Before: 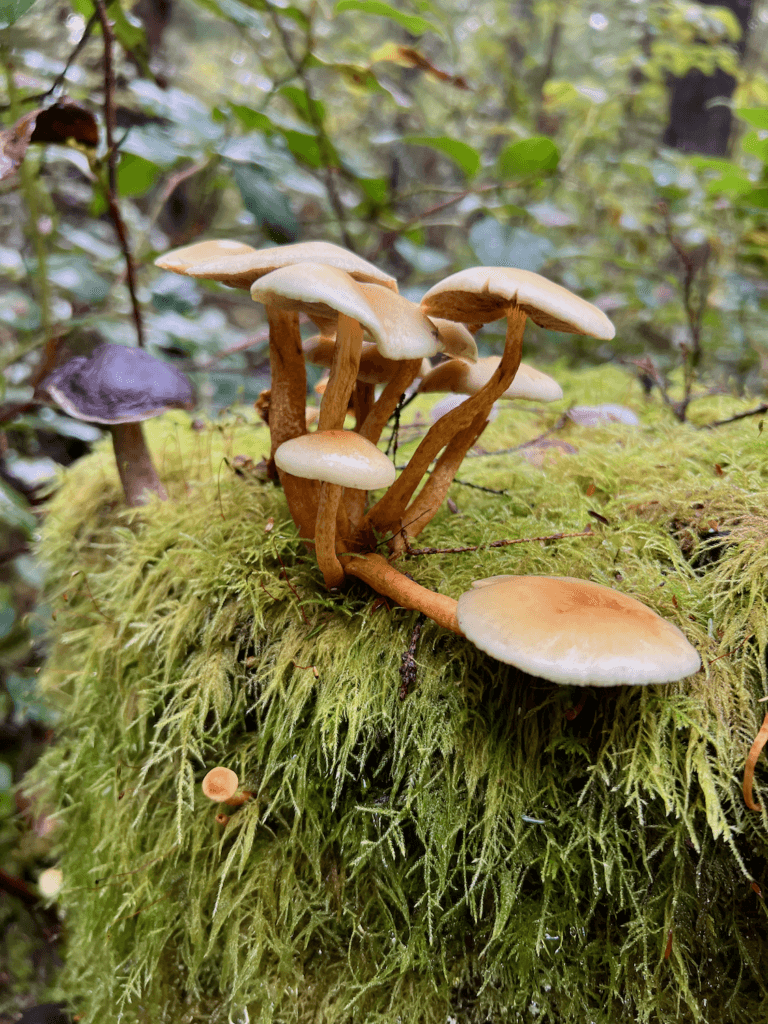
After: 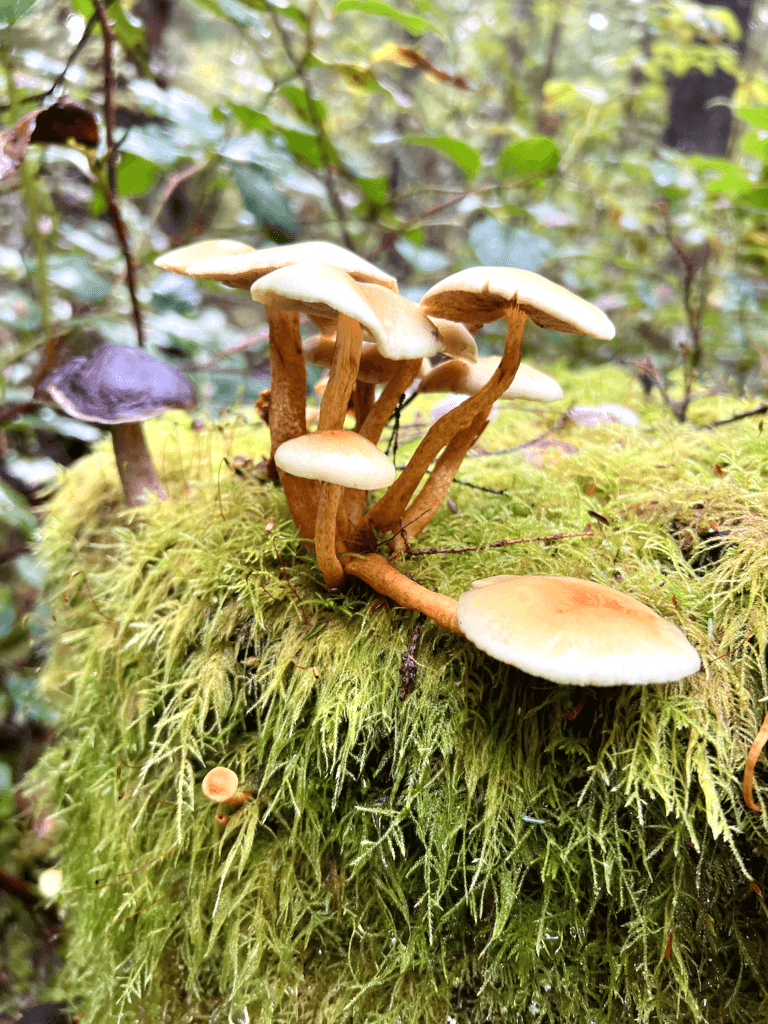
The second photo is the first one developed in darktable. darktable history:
exposure: black level correction 0, exposure 0.7 EV, compensate exposure bias true, compensate highlight preservation false
white balance: emerald 1
